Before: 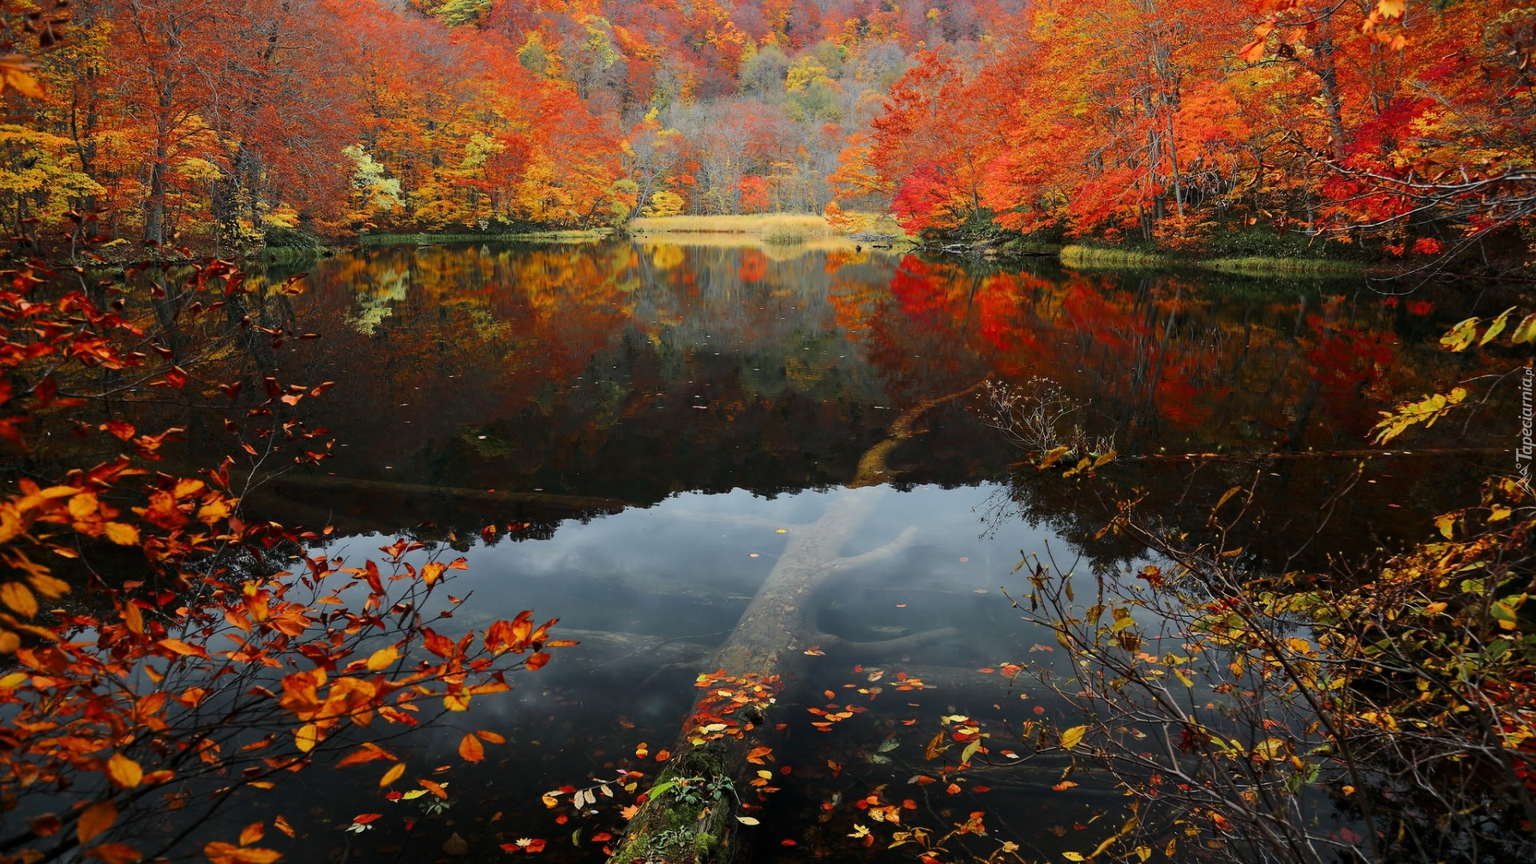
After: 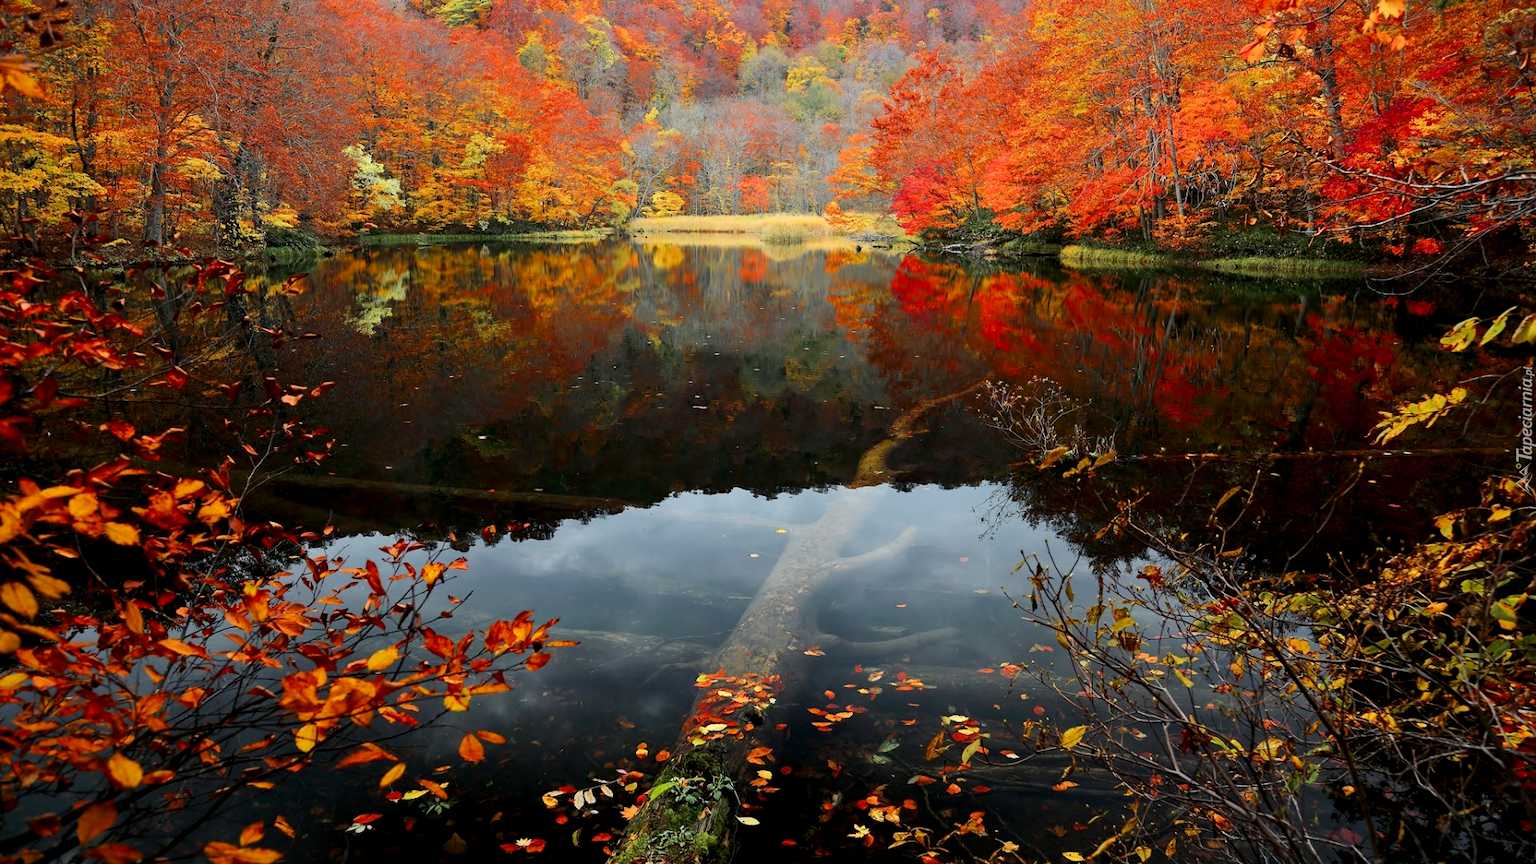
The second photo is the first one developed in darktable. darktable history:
exposure: black level correction 0.005, exposure 0.275 EV, compensate exposure bias true, compensate highlight preservation false
